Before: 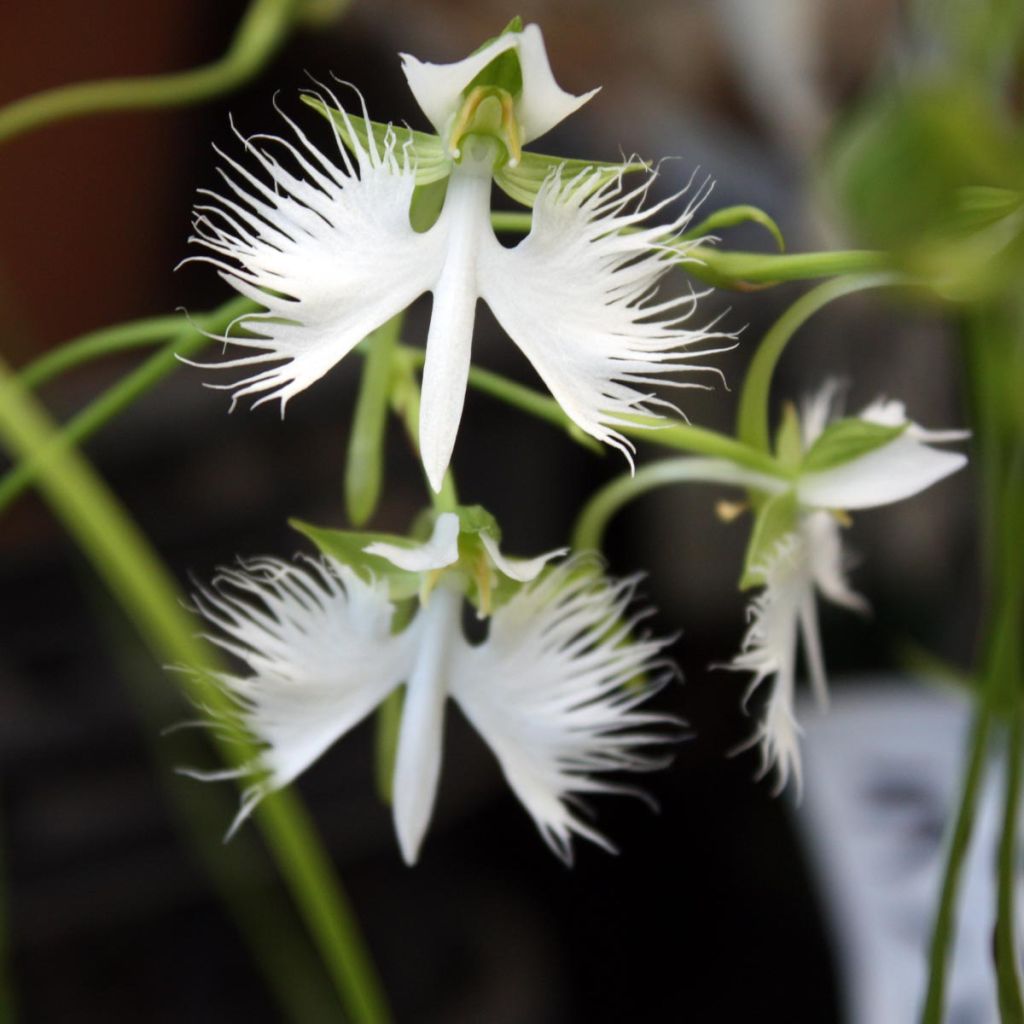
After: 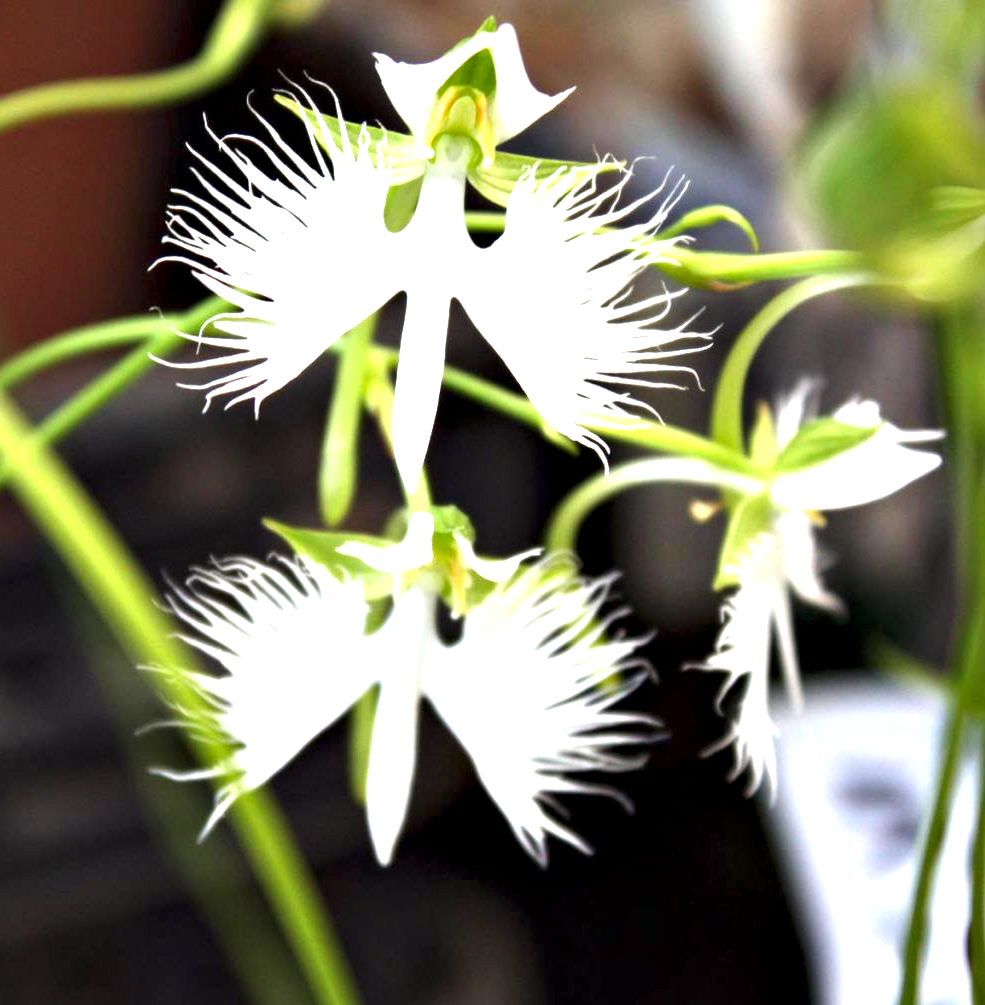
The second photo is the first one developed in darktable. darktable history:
exposure: black level correction 0, exposure 1.452 EV, compensate exposure bias true, compensate highlight preservation false
crop and rotate: left 2.575%, right 1.154%, bottom 1.847%
contrast equalizer: octaves 7, y [[0.528, 0.548, 0.563, 0.562, 0.546, 0.526], [0.55 ×6], [0 ×6], [0 ×6], [0 ×6]]
